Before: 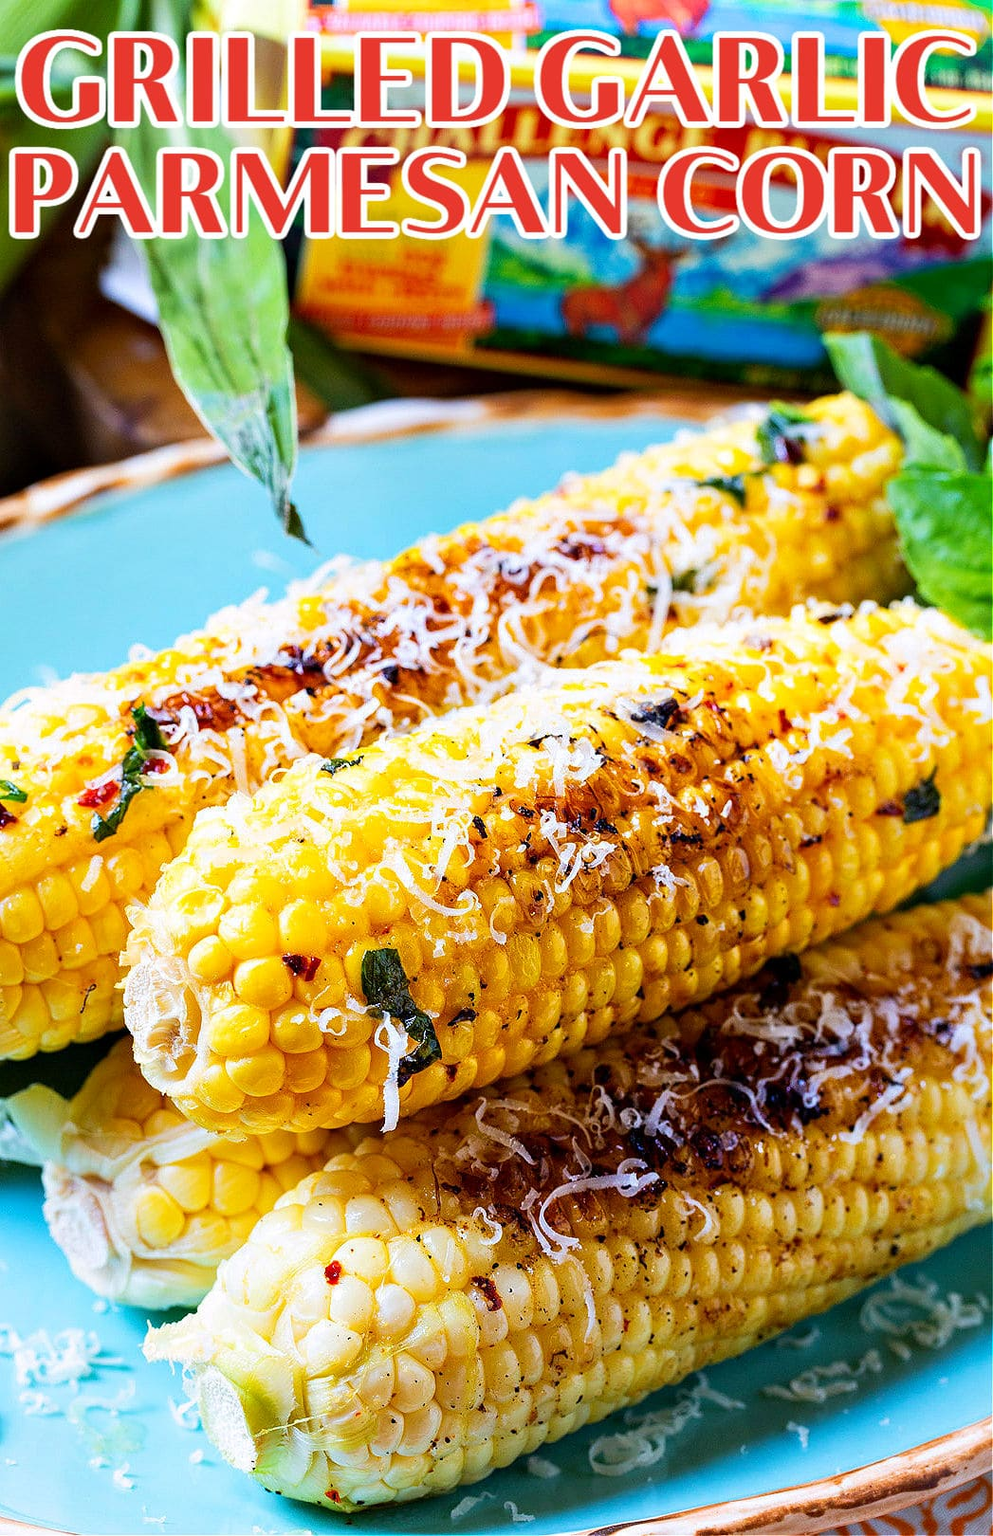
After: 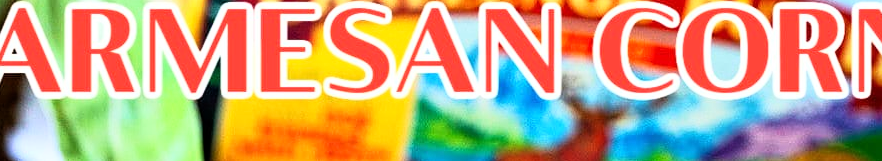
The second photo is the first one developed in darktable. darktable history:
crop and rotate: left 9.644%, top 9.491%, right 6.021%, bottom 80.509%
base curve: curves: ch0 [(0, 0) (0.005, 0.002) (0.193, 0.295) (0.399, 0.664) (0.75, 0.928) (1, 1)]
levels: levels [0, 0.499, 1]
